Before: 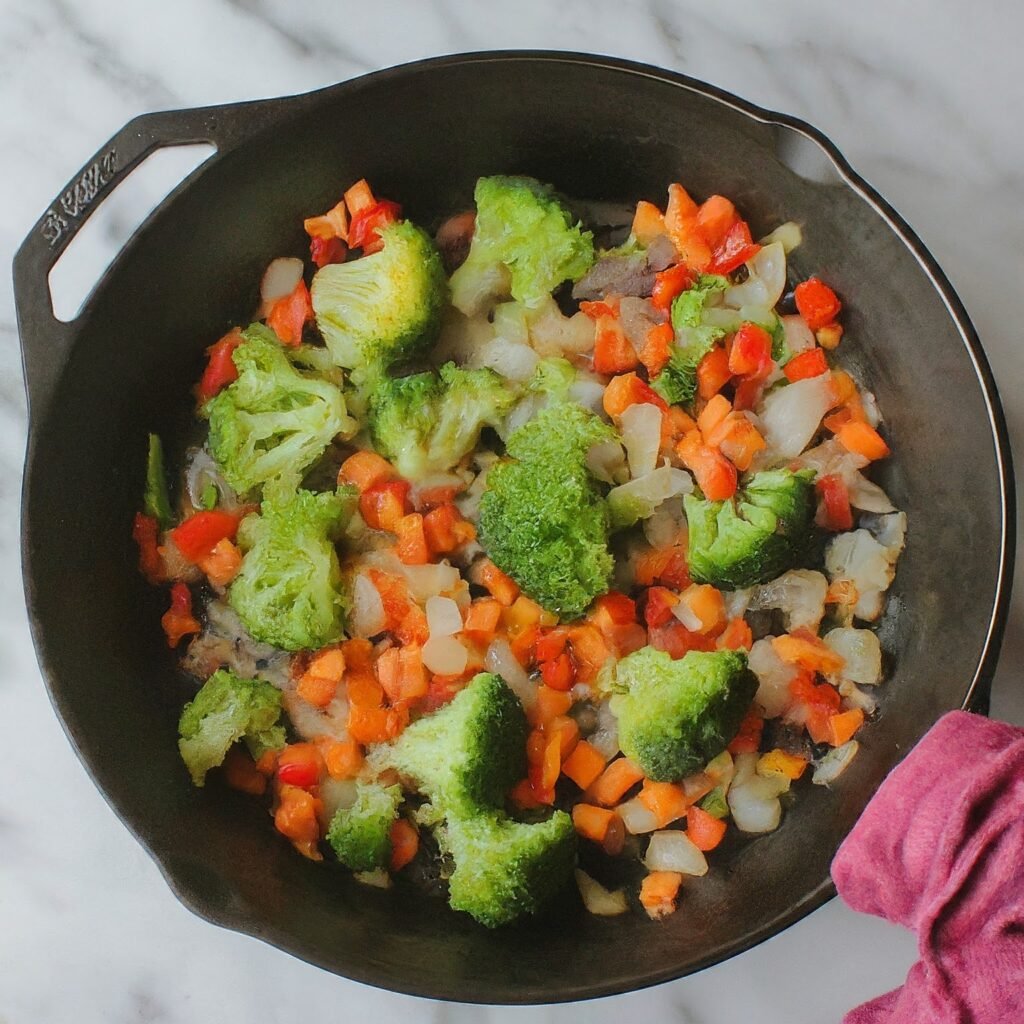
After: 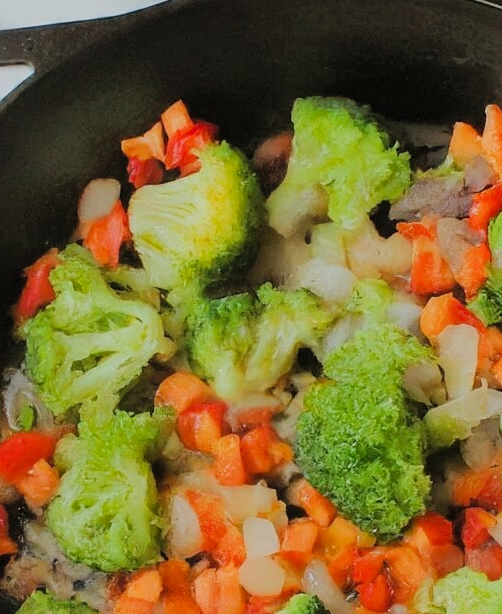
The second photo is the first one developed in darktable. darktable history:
crop: left 17.899%, top 7.771%, right 33.053%, bottom 32.239%
contrast brightness saturation: contrast 0.033, brightness 0.067, saturation 0.128
filmic rgb: black relative exposure -7.65 EV, white relative exposure 4.56 EV, hardness 3.61, contrast 1.059
